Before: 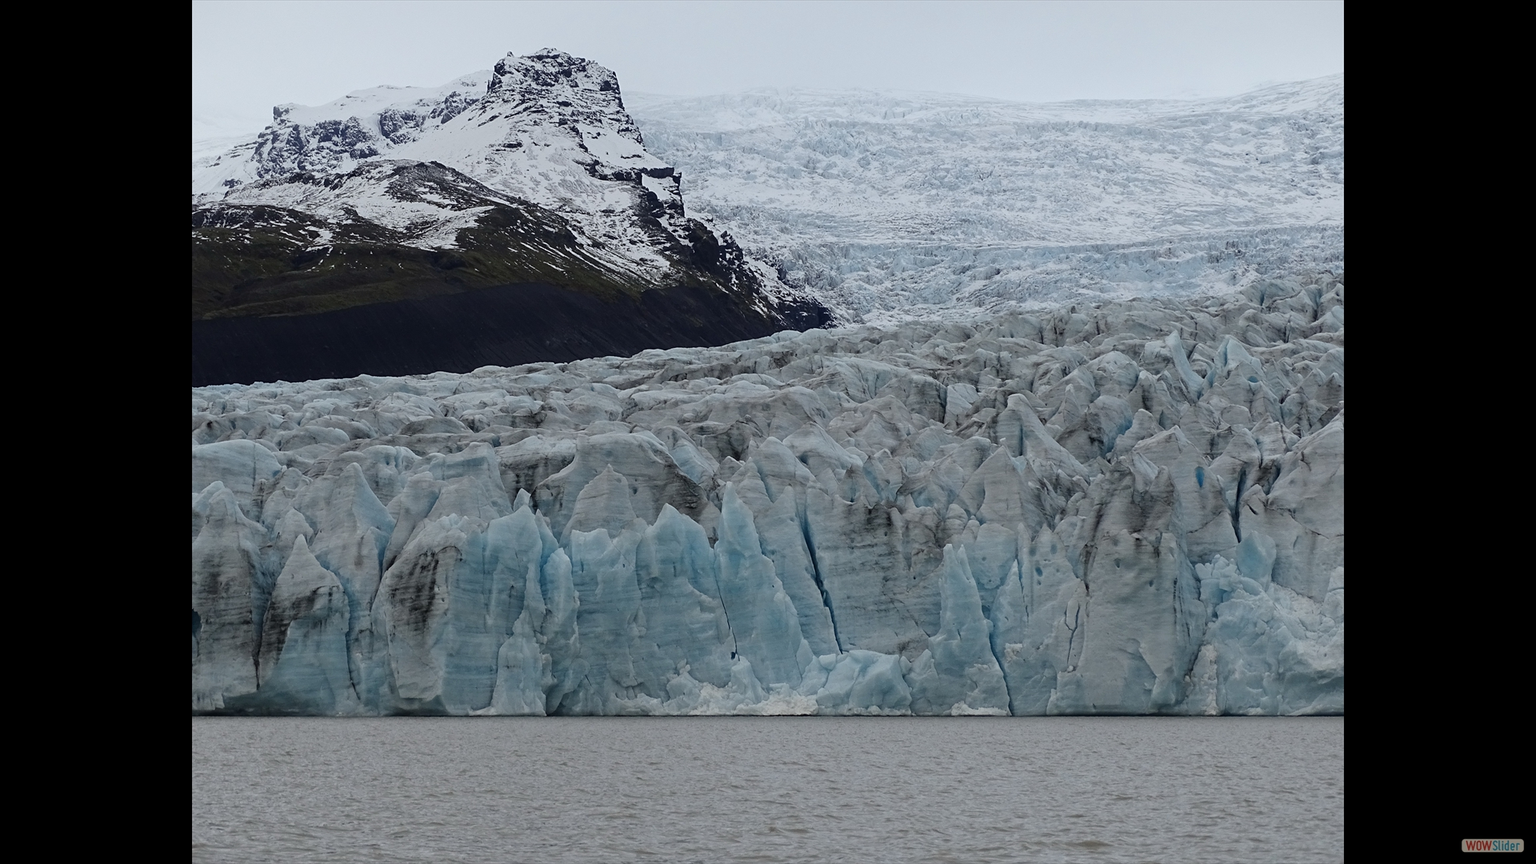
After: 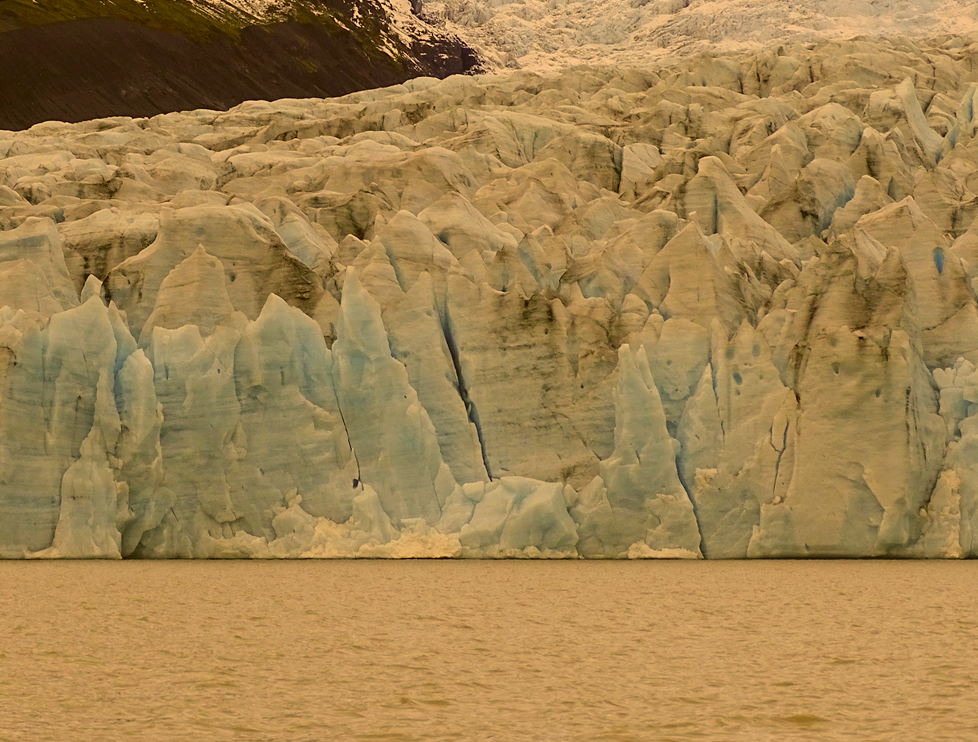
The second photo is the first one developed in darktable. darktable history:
color correction: highlights a* 11.12, highlights b* 29.81, shadows a* 2.58, shadows b* 16.76, saturation 1.72
contrast brightness saturation: brightness 0.144
crop and rotate: left 29.234%, top 31.248%, right 19.802%
